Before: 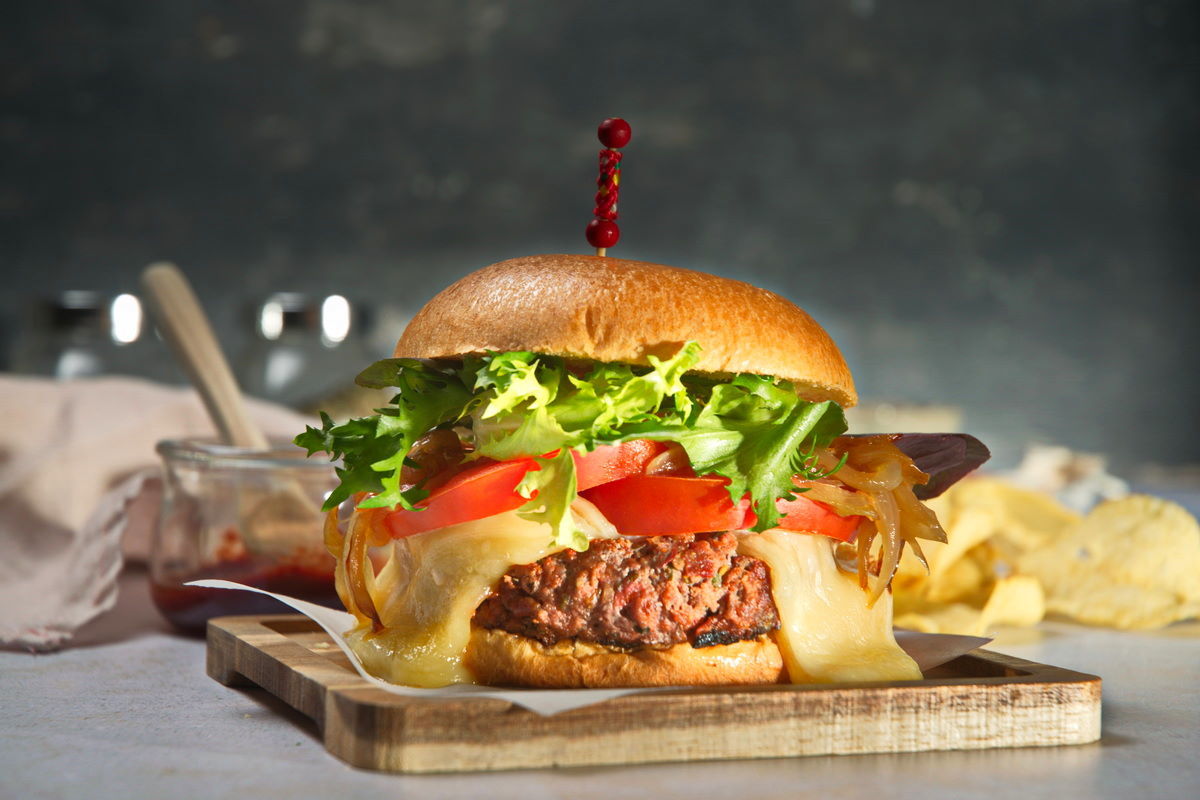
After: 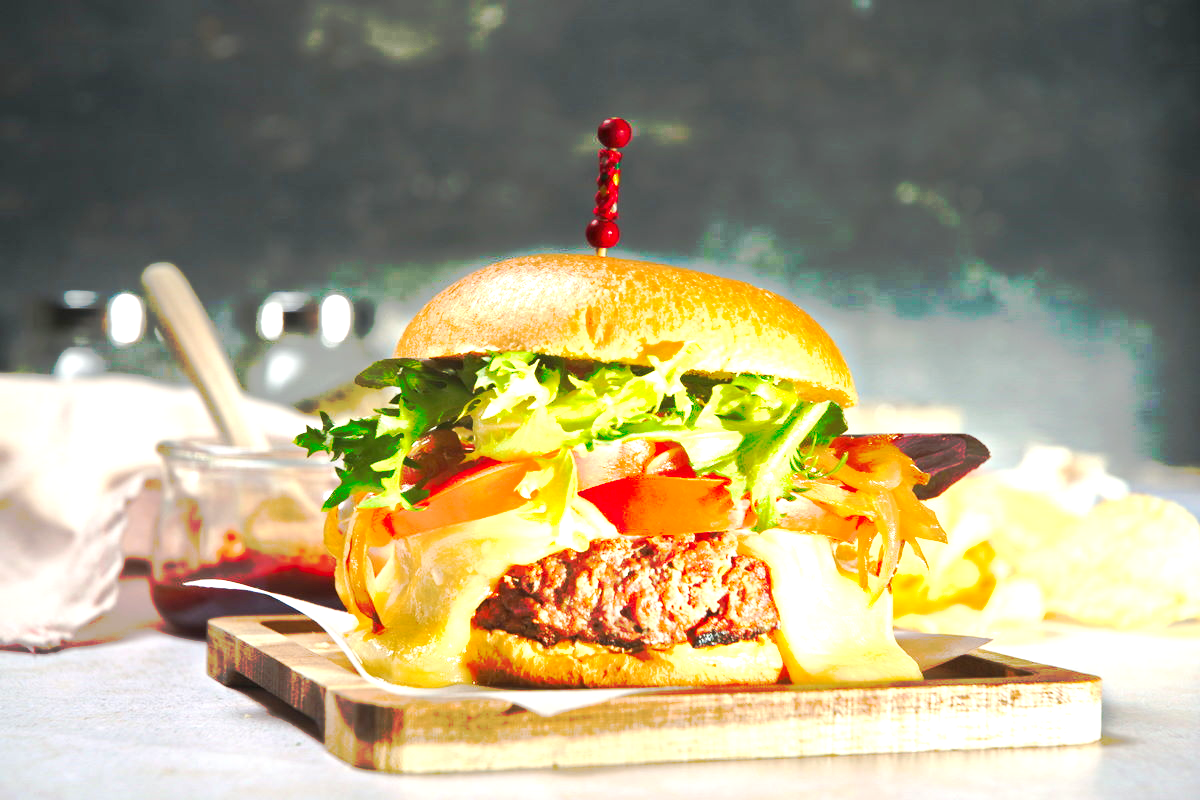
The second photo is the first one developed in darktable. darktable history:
exposure: black level correction 0, exposure 1.3 EV, compensate exposure bias true, compensate highlight preservation false
tone curve: curves: ch0 [(0, 0) (0.003, 0.003) (0.011, 0.01) (0.025, 0.023) (0.044, 0.042) (0.069, 0.065) (0.1, 0.094) (0.136, 0.127) (0.177, 0.166) (0.224, 0.211) (0.277, 0.26) (0.335, 0.315) (0.399, 0.375) (0.468, 0.44) (0.543, 0.658) (0.623, 0.718) (0.709, 0.782) (0.801, 0.851) (0.898, 0.923) (1, 1)], preserve colors none
